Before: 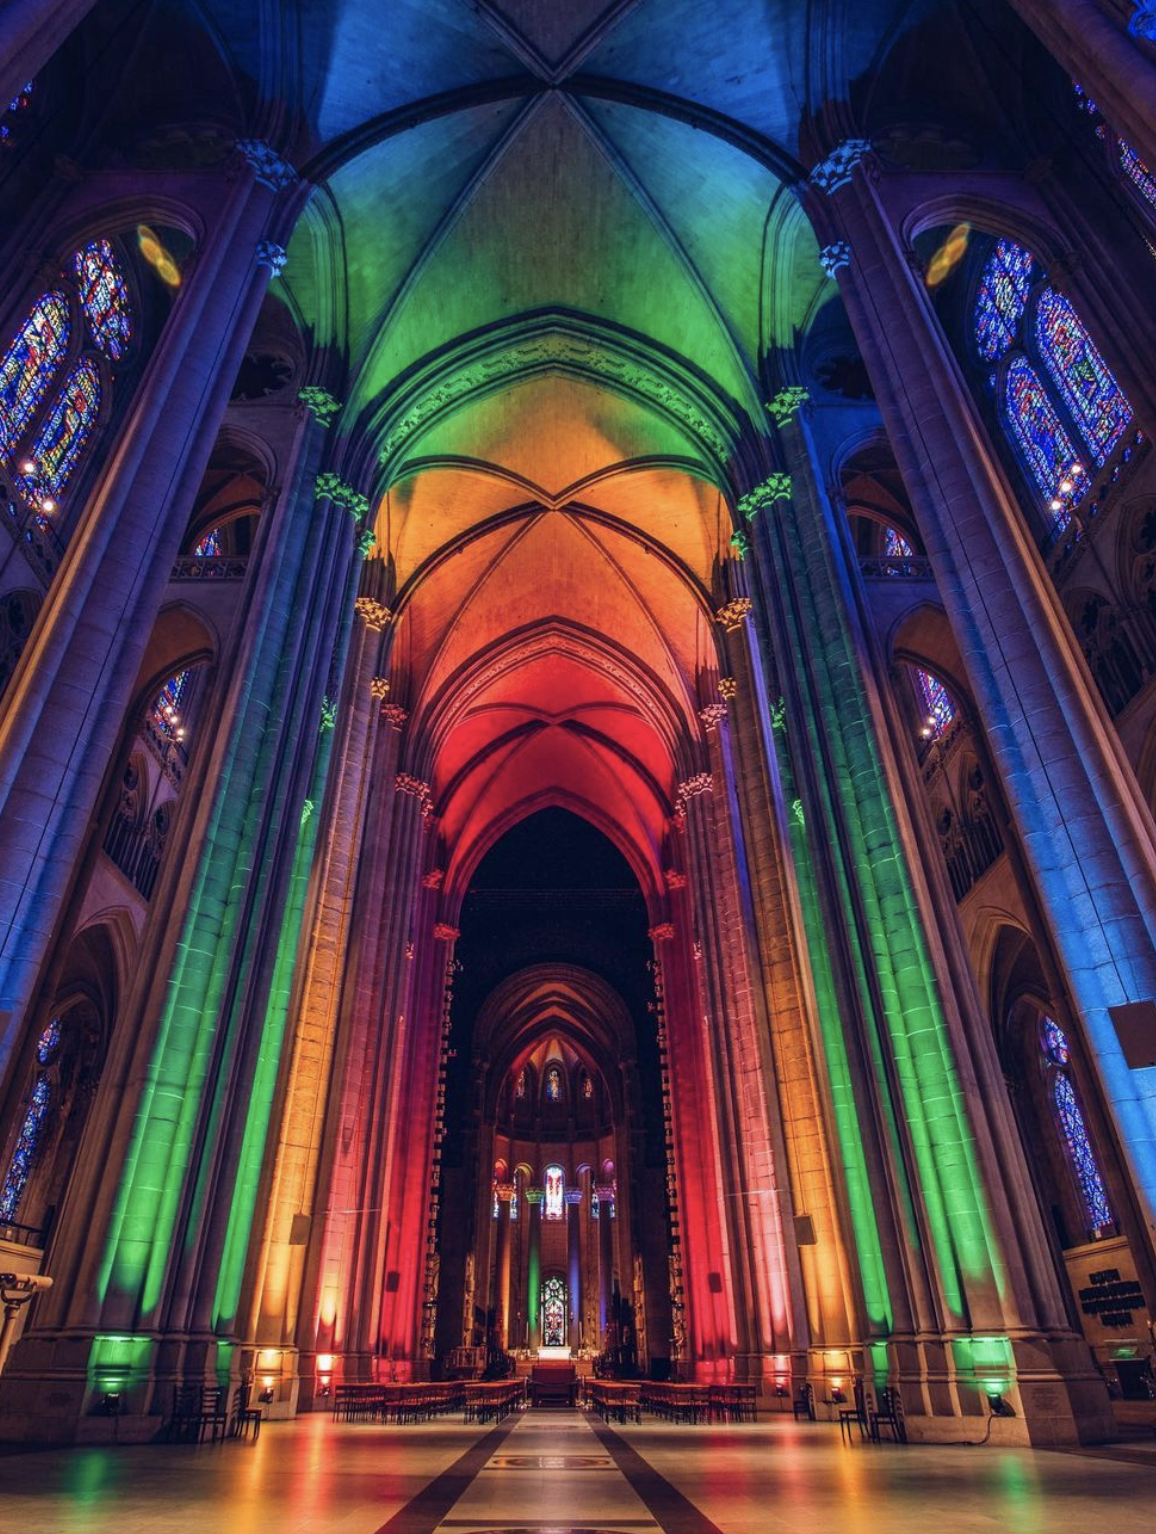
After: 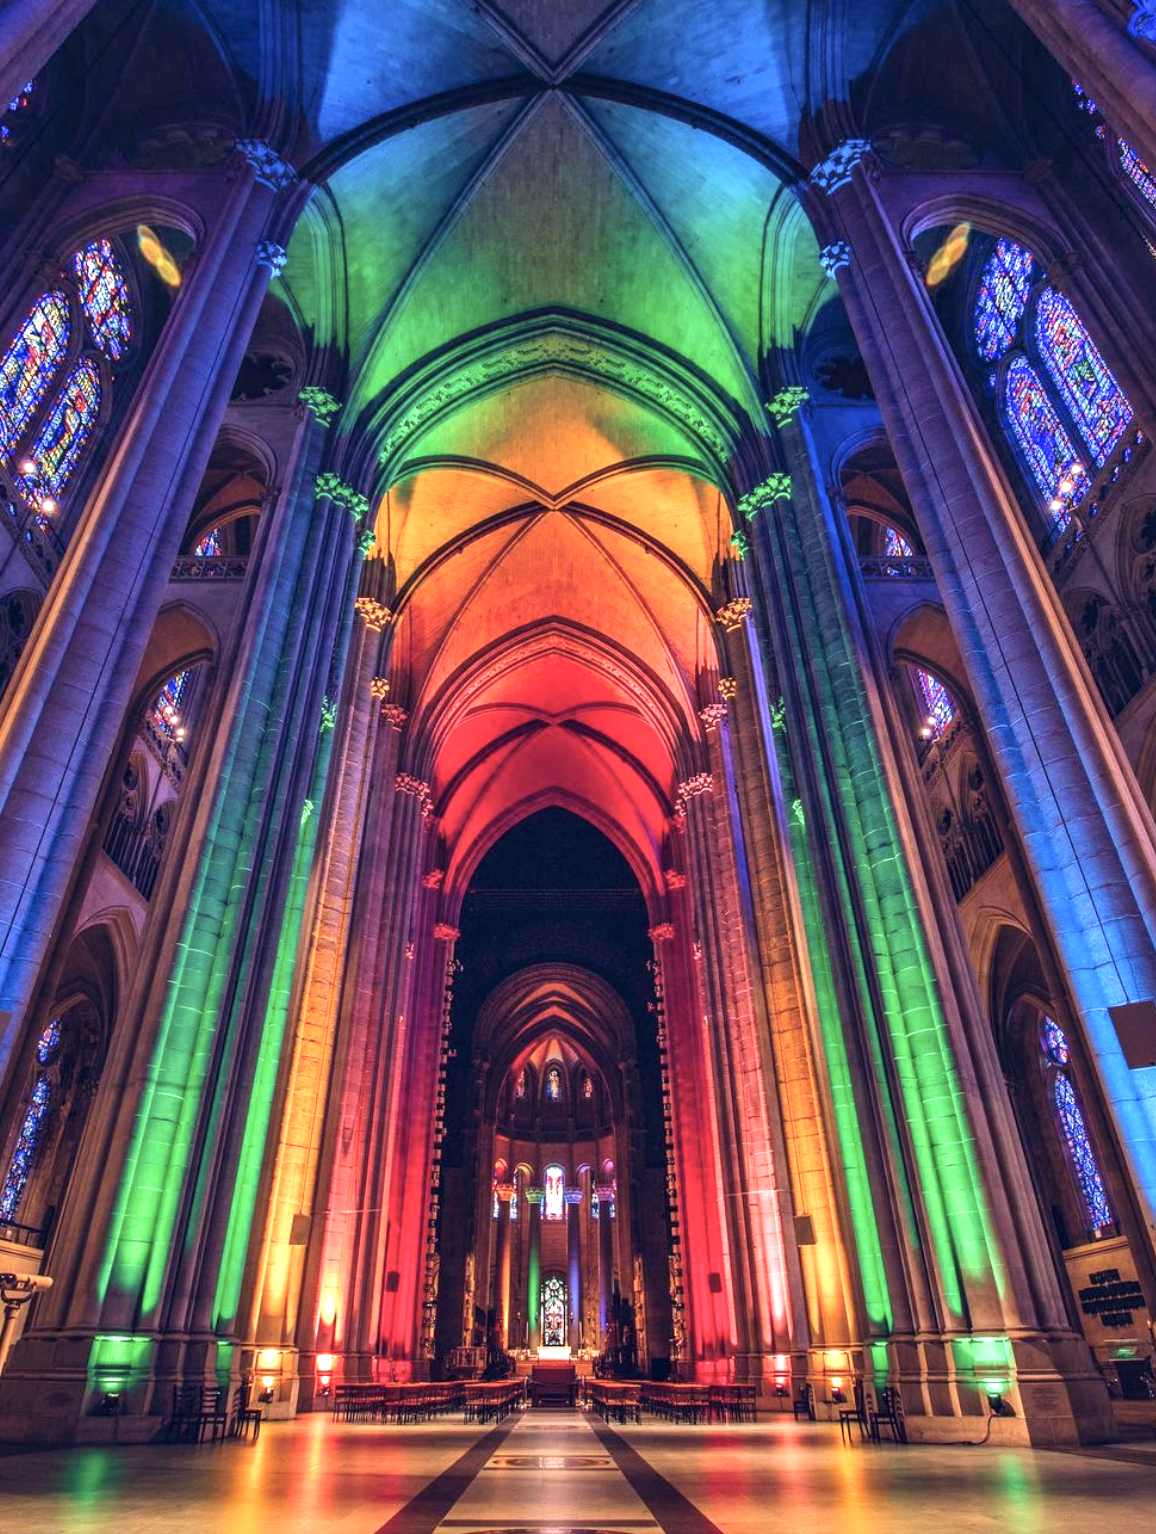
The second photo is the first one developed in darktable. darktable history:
shadows and highlights: radius 119.87, shadows 42.36, highlights -62.3, soften with gaussian
contrast equalizer: y [[0.46, 0.454, 0.451, 0.451, 0.455, 0.46], [0.5 ×6], [0.5 ×6], [0 ×6], [0 ×6]], mix -0.293
exposure: exposure 0.753 EV, compensate exposure bias true, compensate highlight preservation false
